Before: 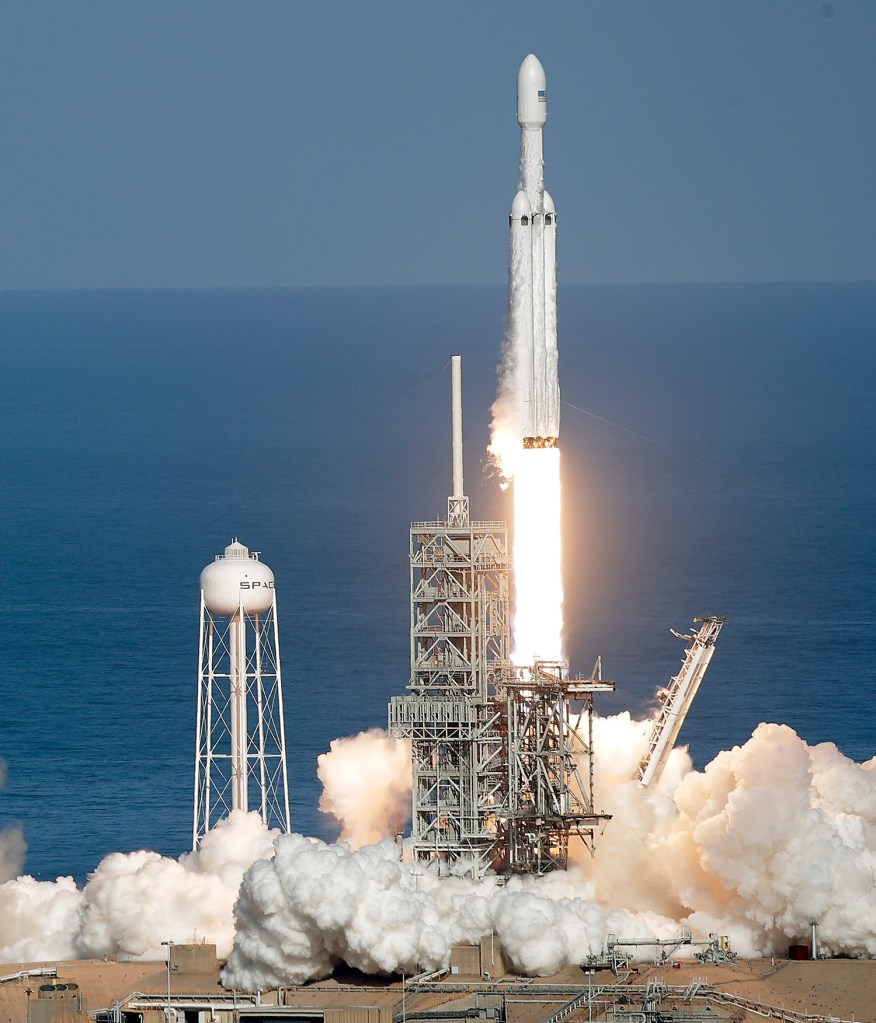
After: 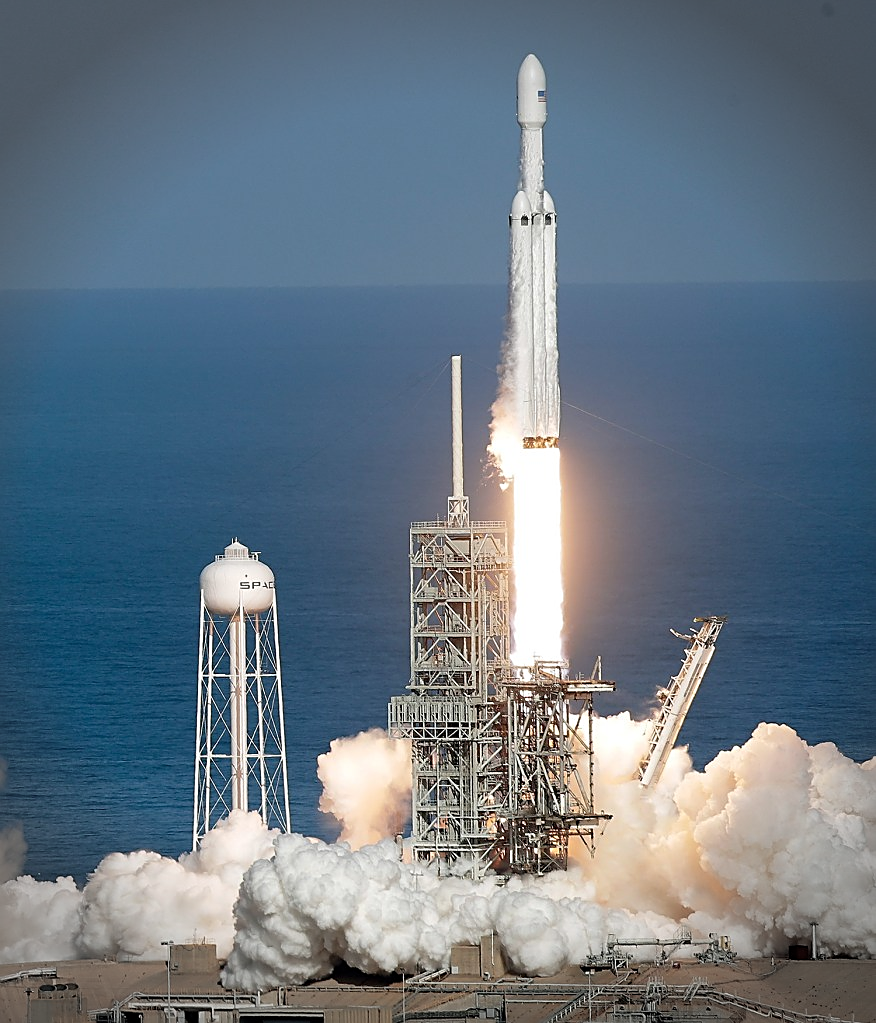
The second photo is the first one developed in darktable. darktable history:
sharpen: on, module defaults
vignetting: fall-off radius 31.83%
